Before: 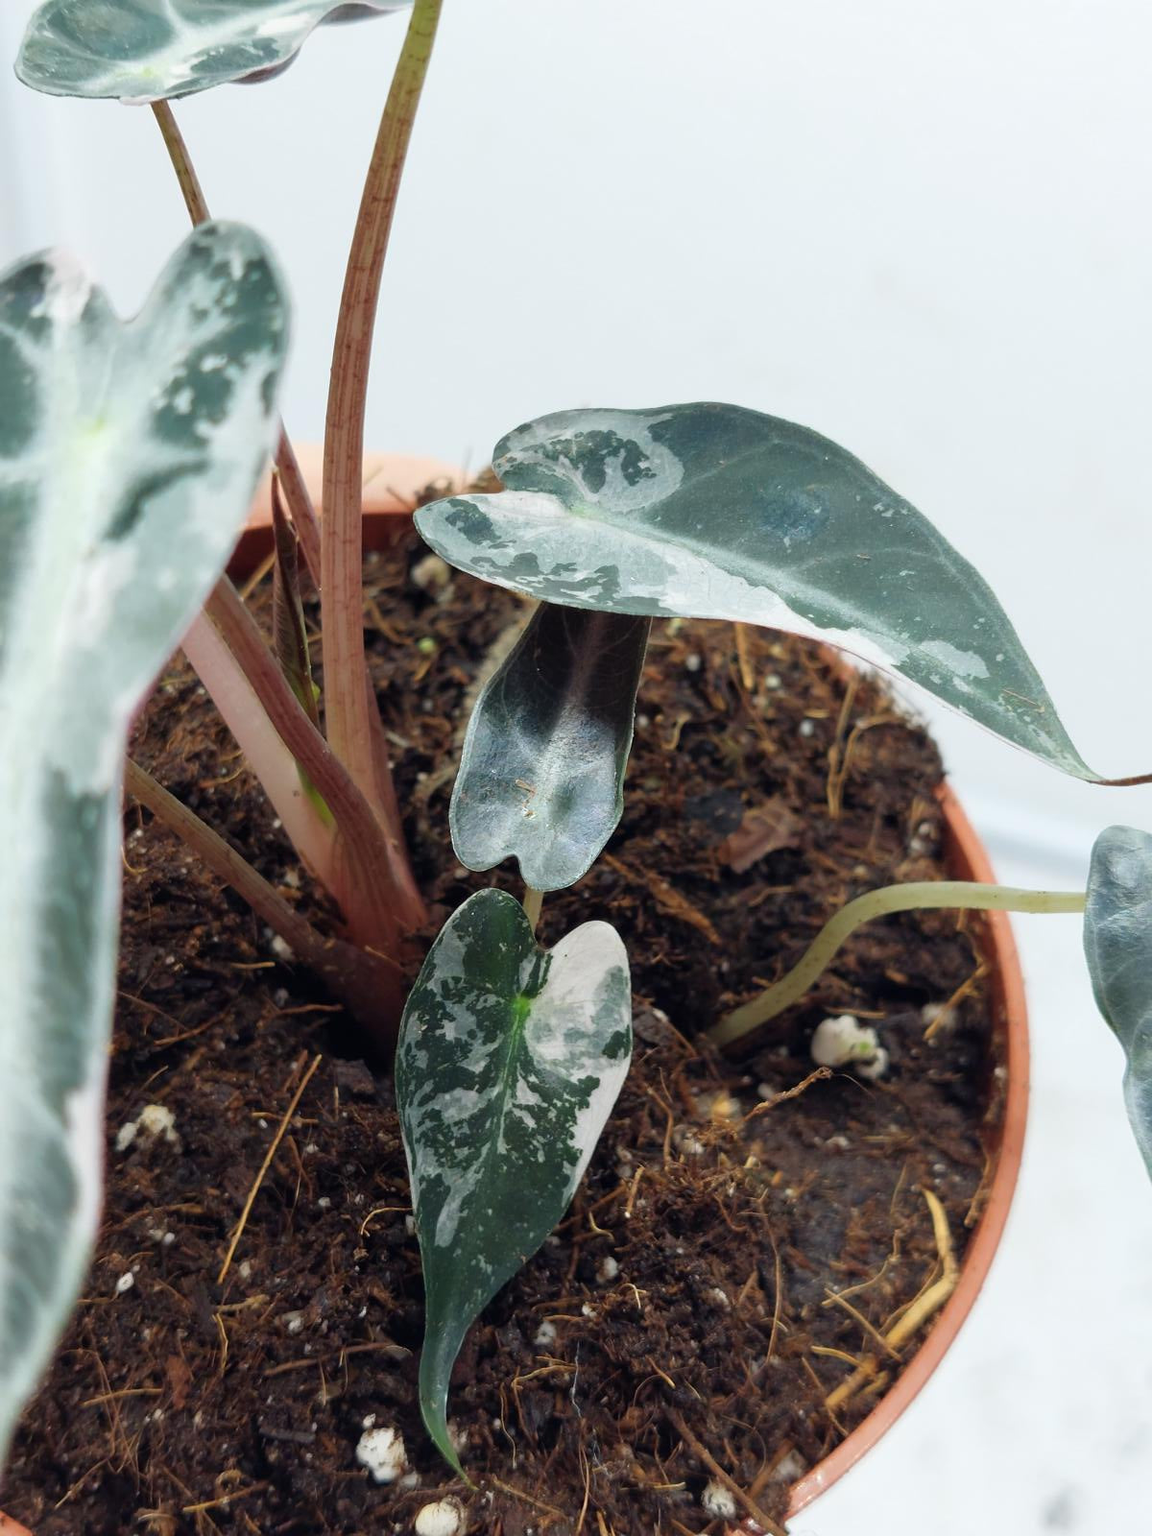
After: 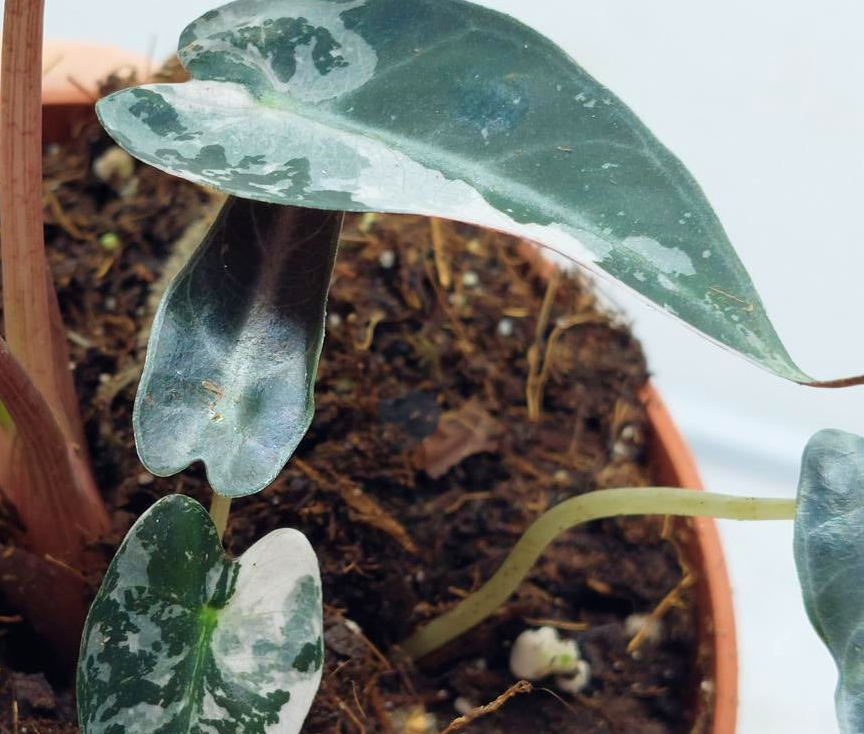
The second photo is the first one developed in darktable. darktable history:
velvia: on, module defaults
crop and rotate: left 27.938%, top 27.046%, bottom 27.046%
